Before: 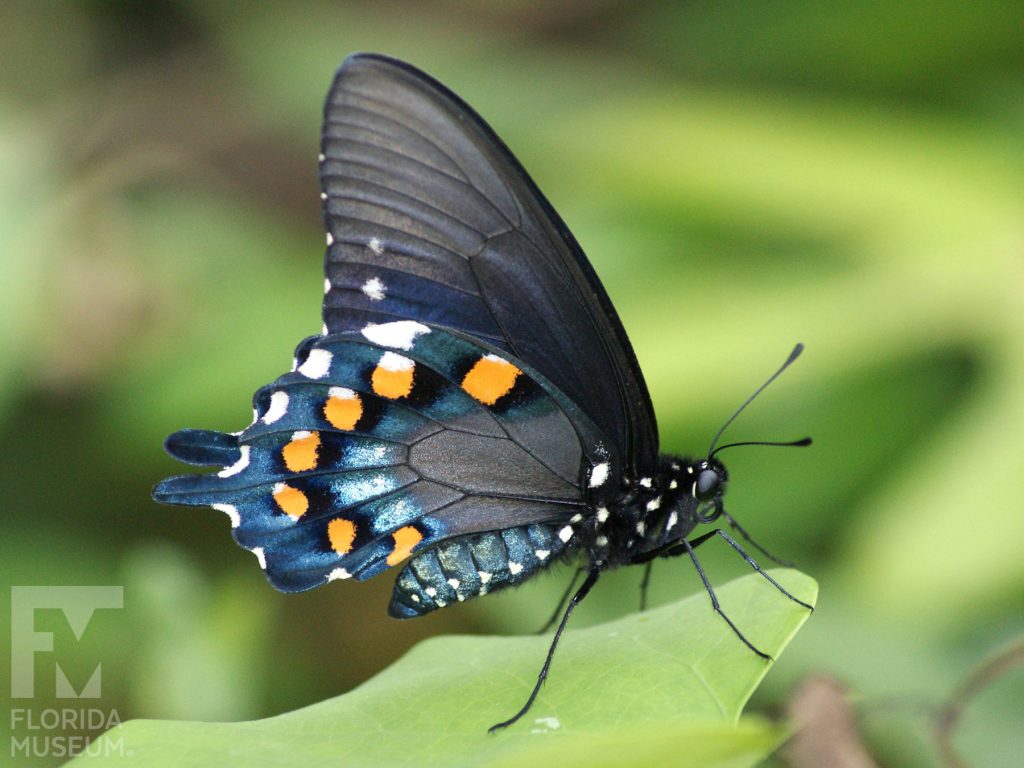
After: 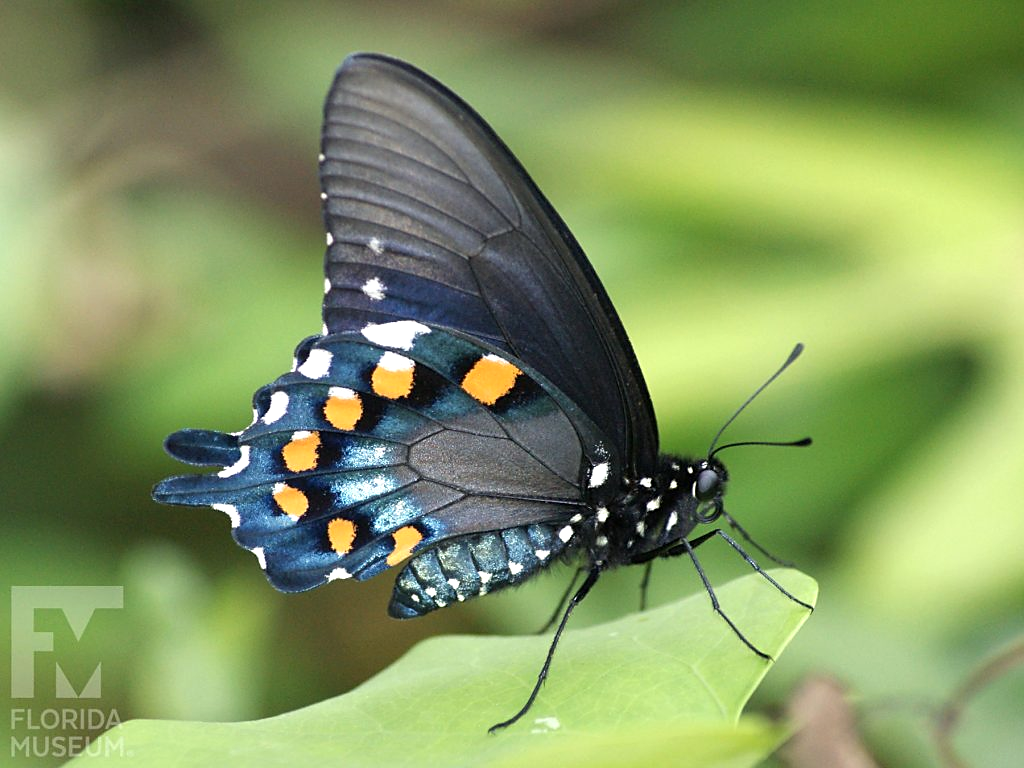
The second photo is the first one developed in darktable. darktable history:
sharpen: radius 1.864, amount 0.398, threshold 1.271
shadows and highlights: radius 44.78, white point adjustment 6.64, compress 79.65%, highlights color adjustment 78.42%, soften with gaussian
